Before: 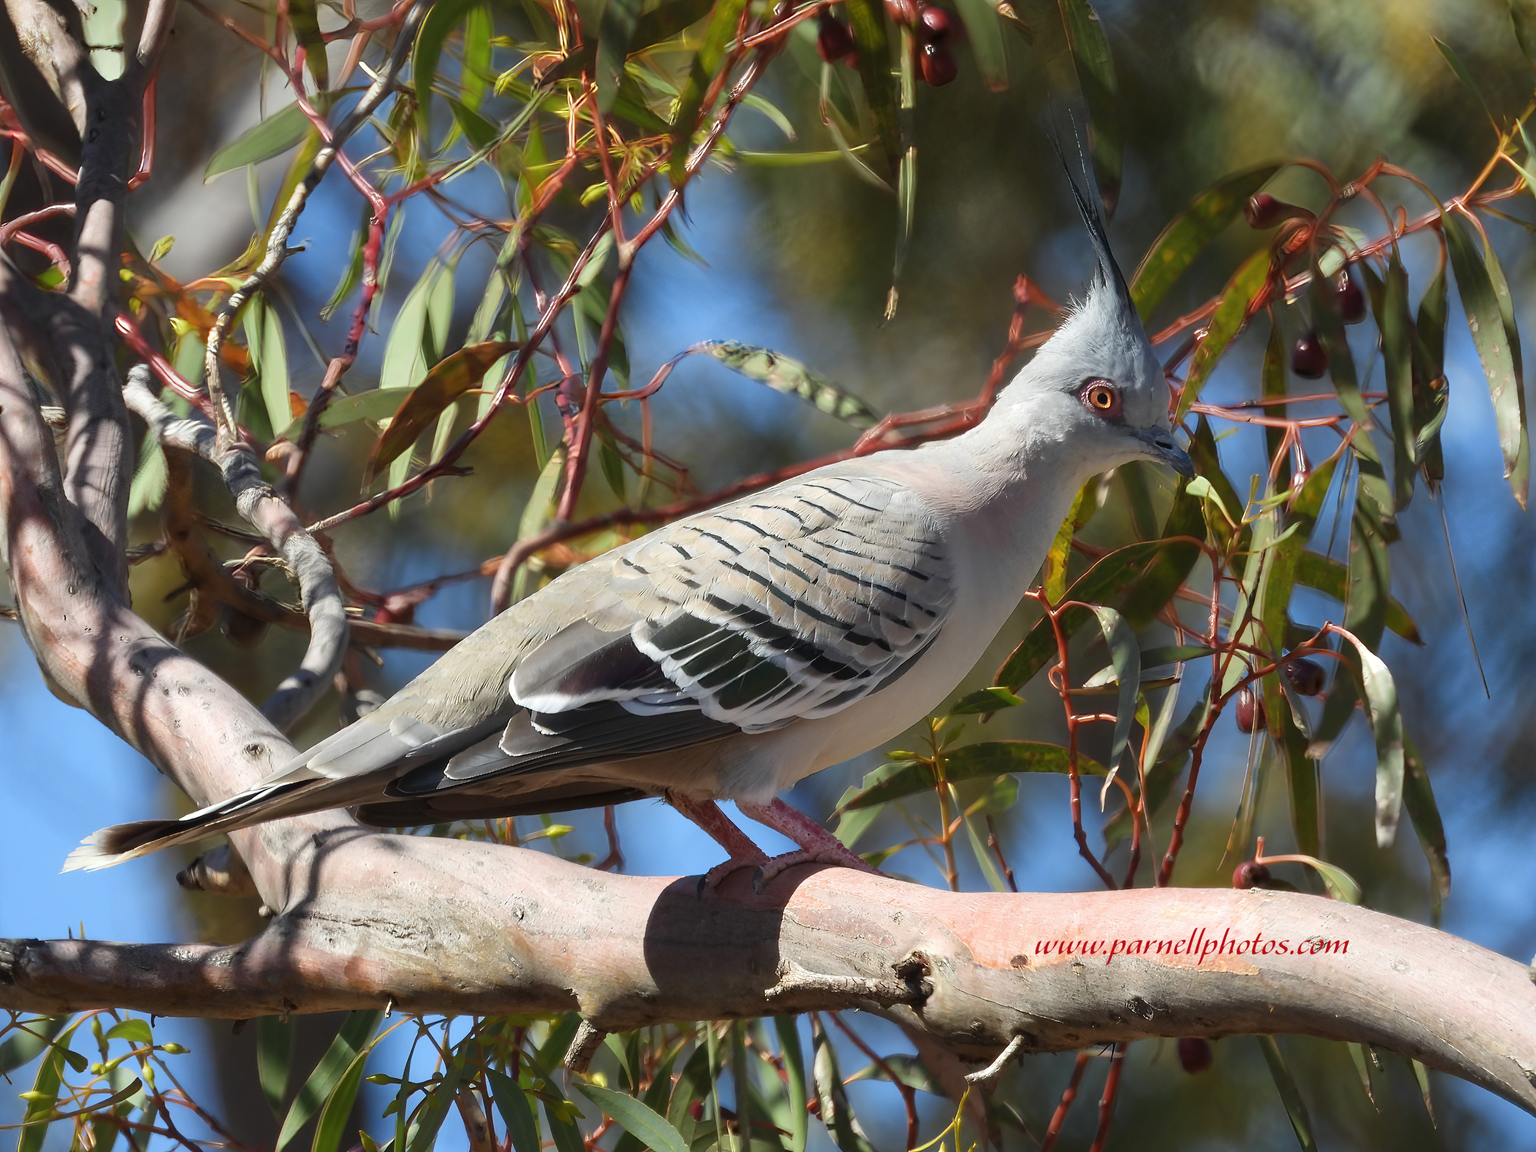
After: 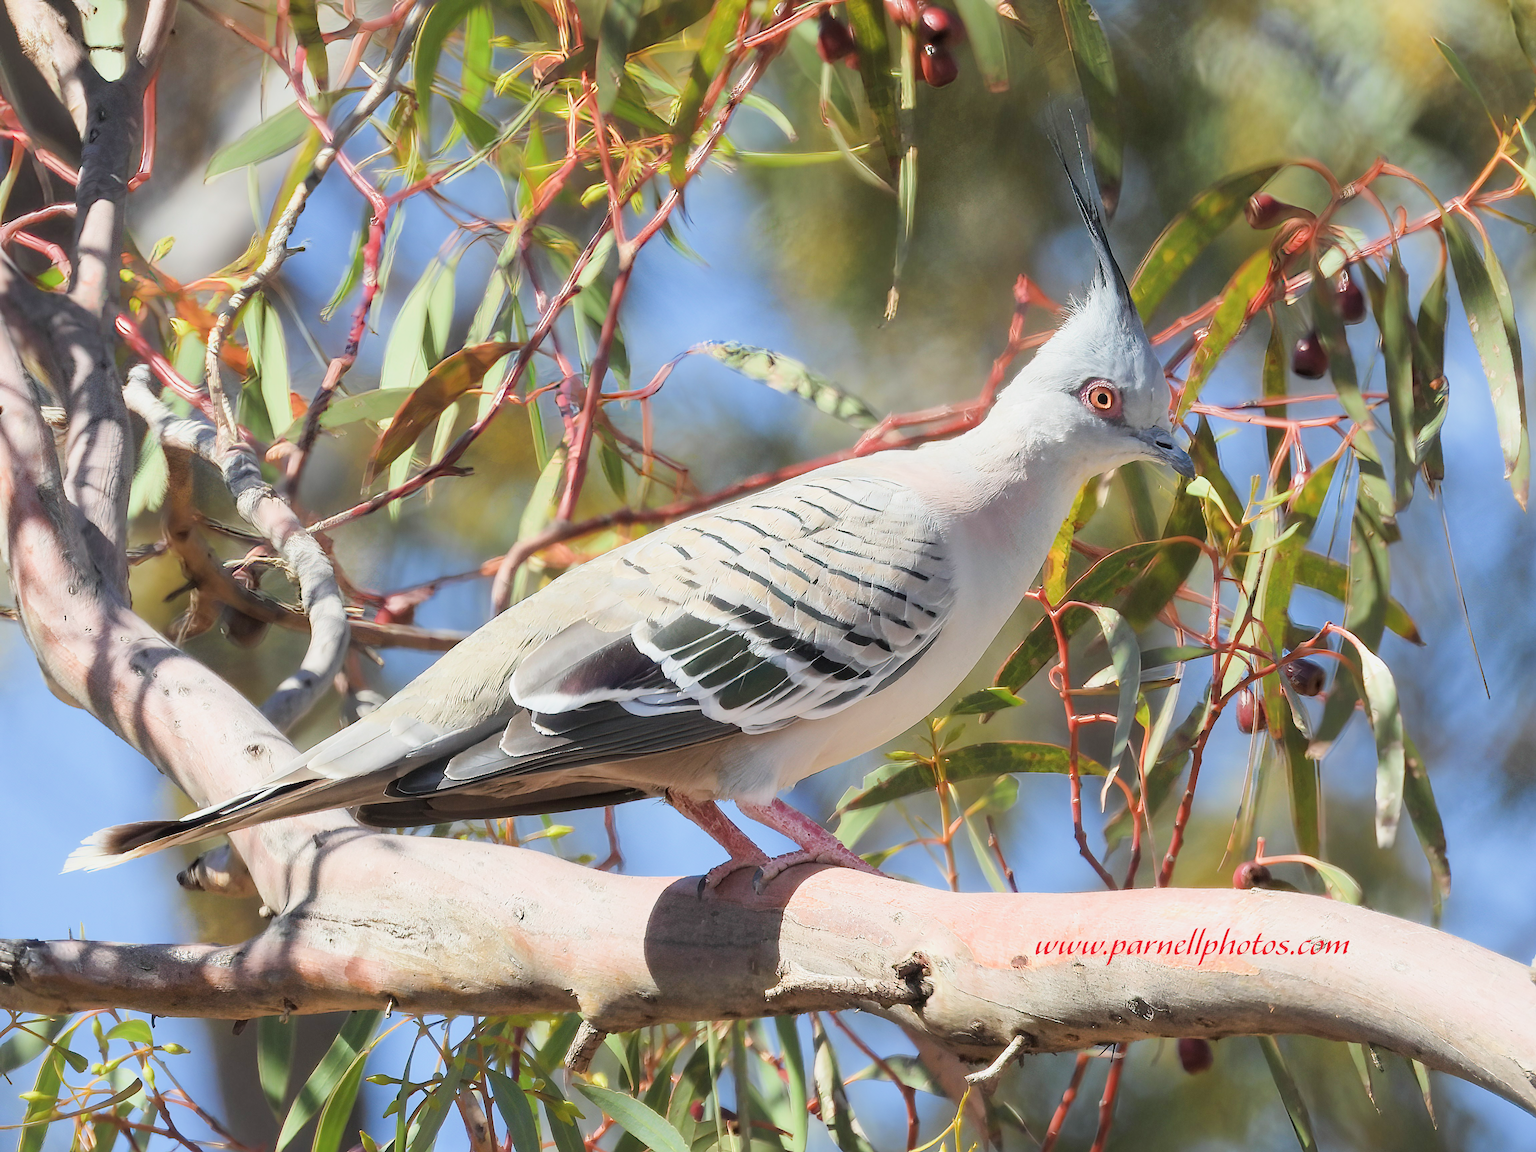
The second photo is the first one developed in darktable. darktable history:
tone curve: curves: ch0 [(0, 0) (0.077, 0.082) (0.765, 0.73) (1, 1)], preserve colors none
sharpen: on, module defaults
filmic rgb: black relative exposure -6.93 EV, white relative exposure 5.67 EV, hardness 2.84
exposure: black level correction 0, exposure 1.742 EV, compensate exposure bias true, compensate highlight preservation false
